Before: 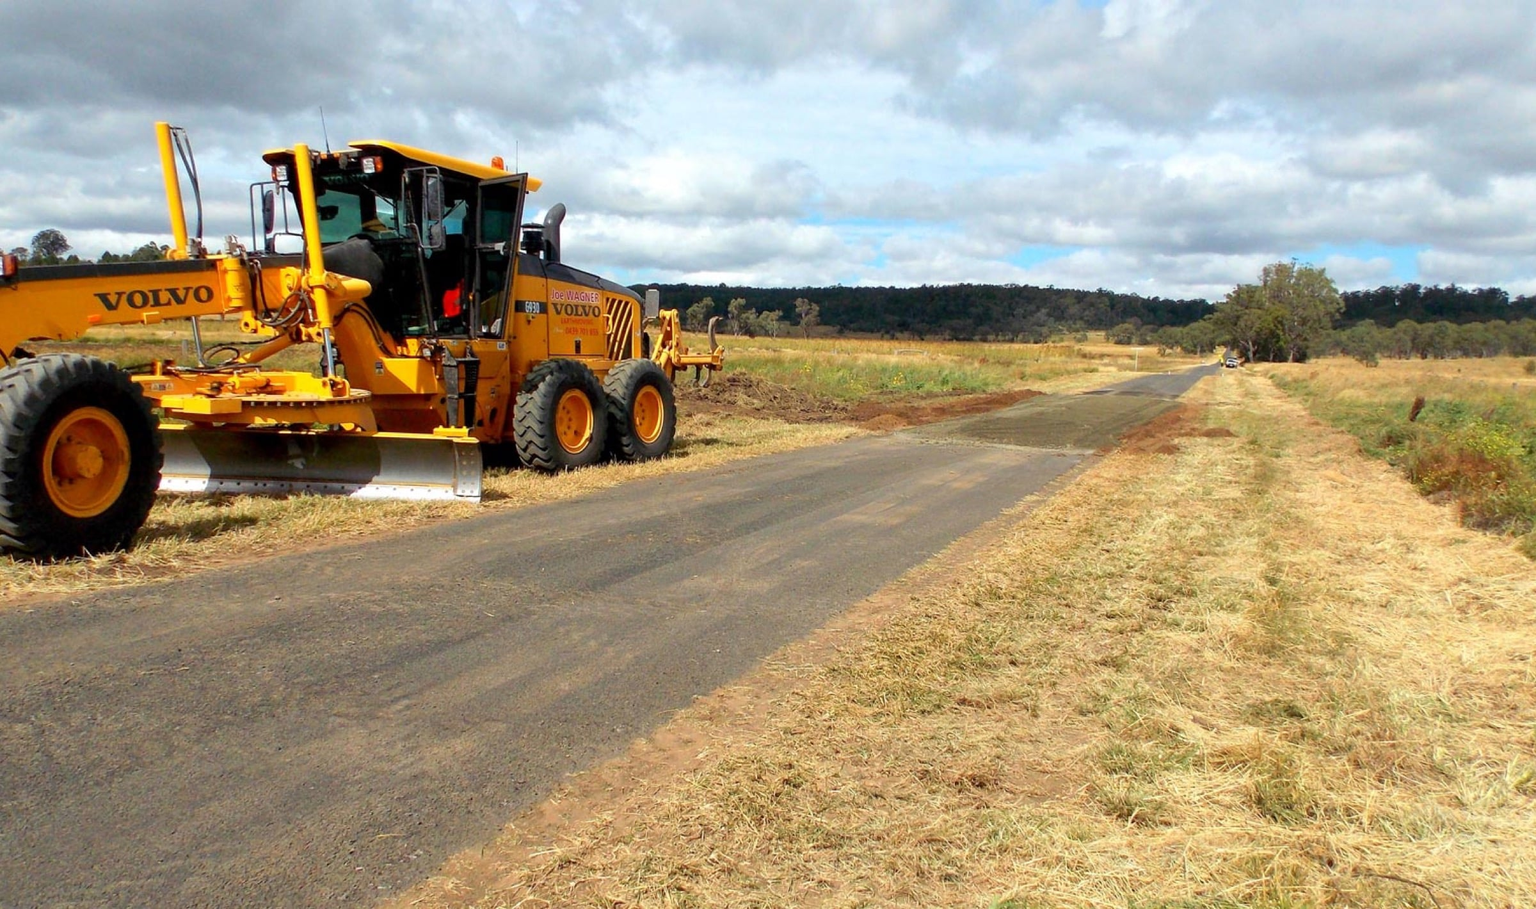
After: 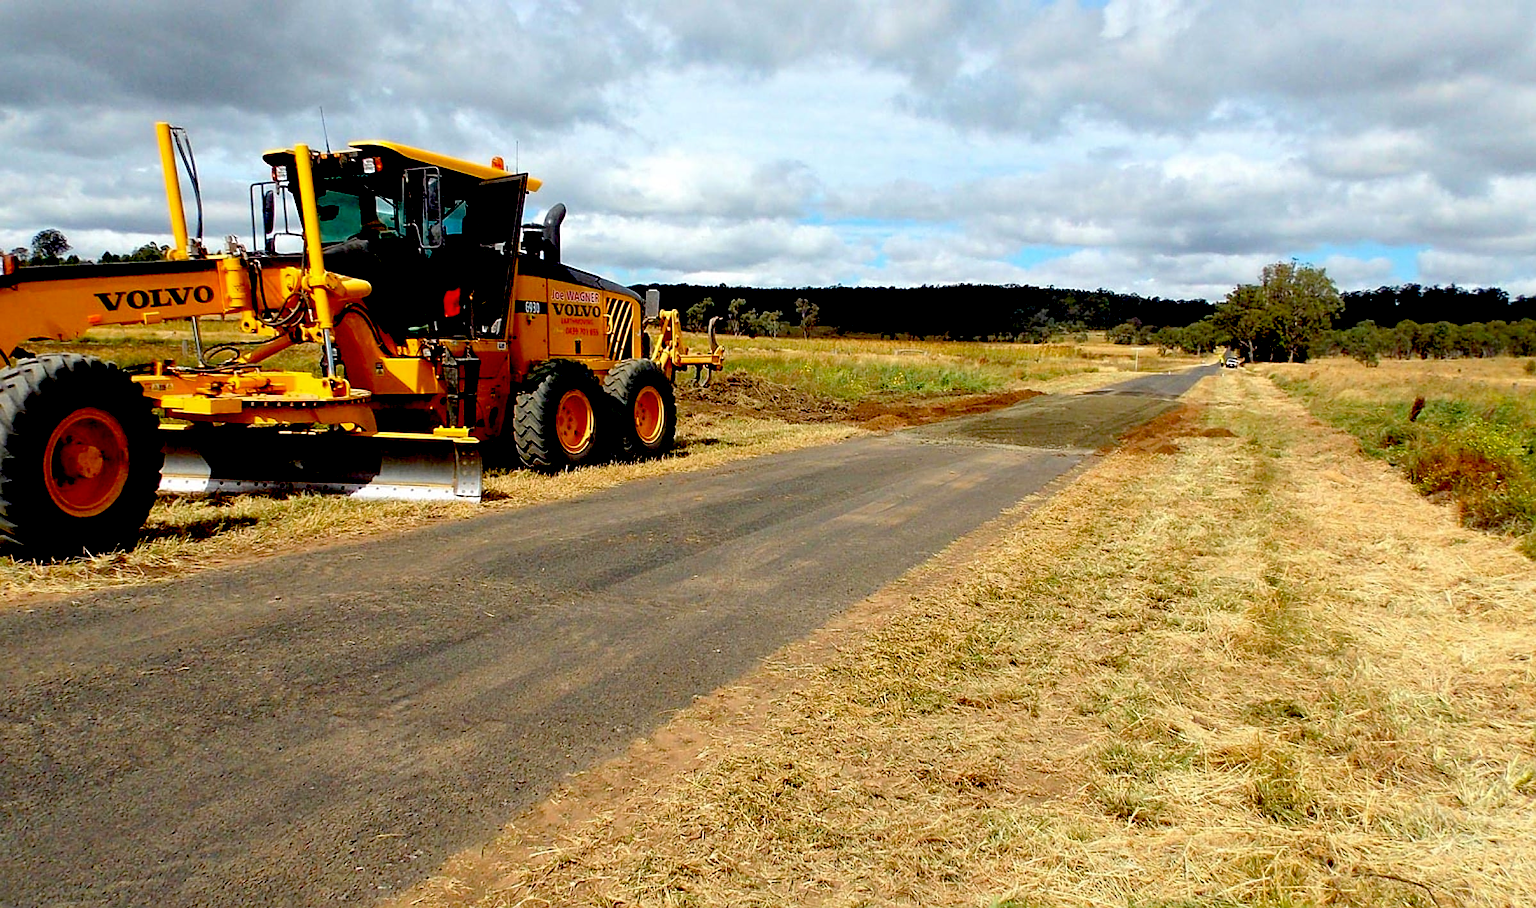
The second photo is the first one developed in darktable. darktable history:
sharpen: on, module defaults
exposure: black level correction 0.057, compensate highlight preservation false
